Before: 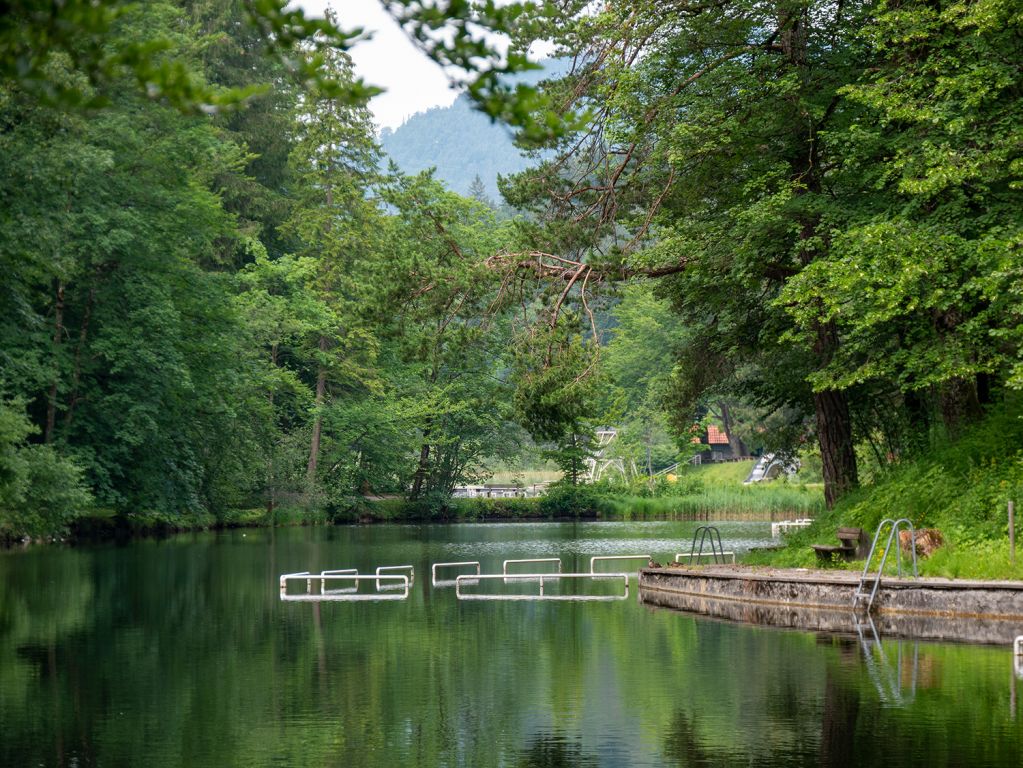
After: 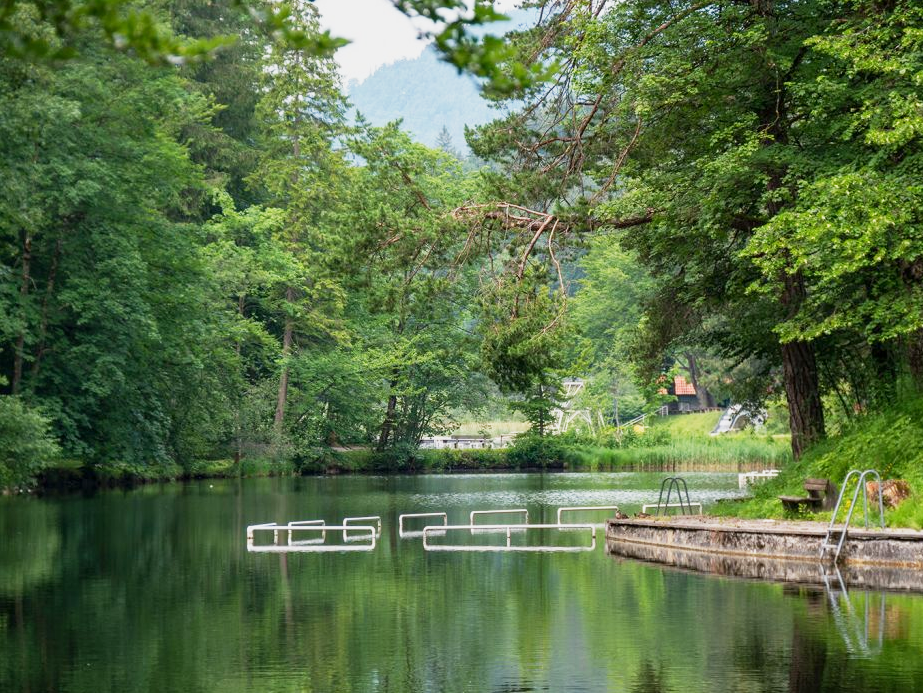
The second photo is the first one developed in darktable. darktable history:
base curve: curves: ch0 [(0, 0) (0.088, 0.125) (0.176, 0.251) (0.354, 0.501) (0.613, 0.749) (1, 0.877)], preserve colors none
crop: left 3.305%, top 6.436%, right 6.389%, bottom 3.258%
tone equalizer: on, module defaults
